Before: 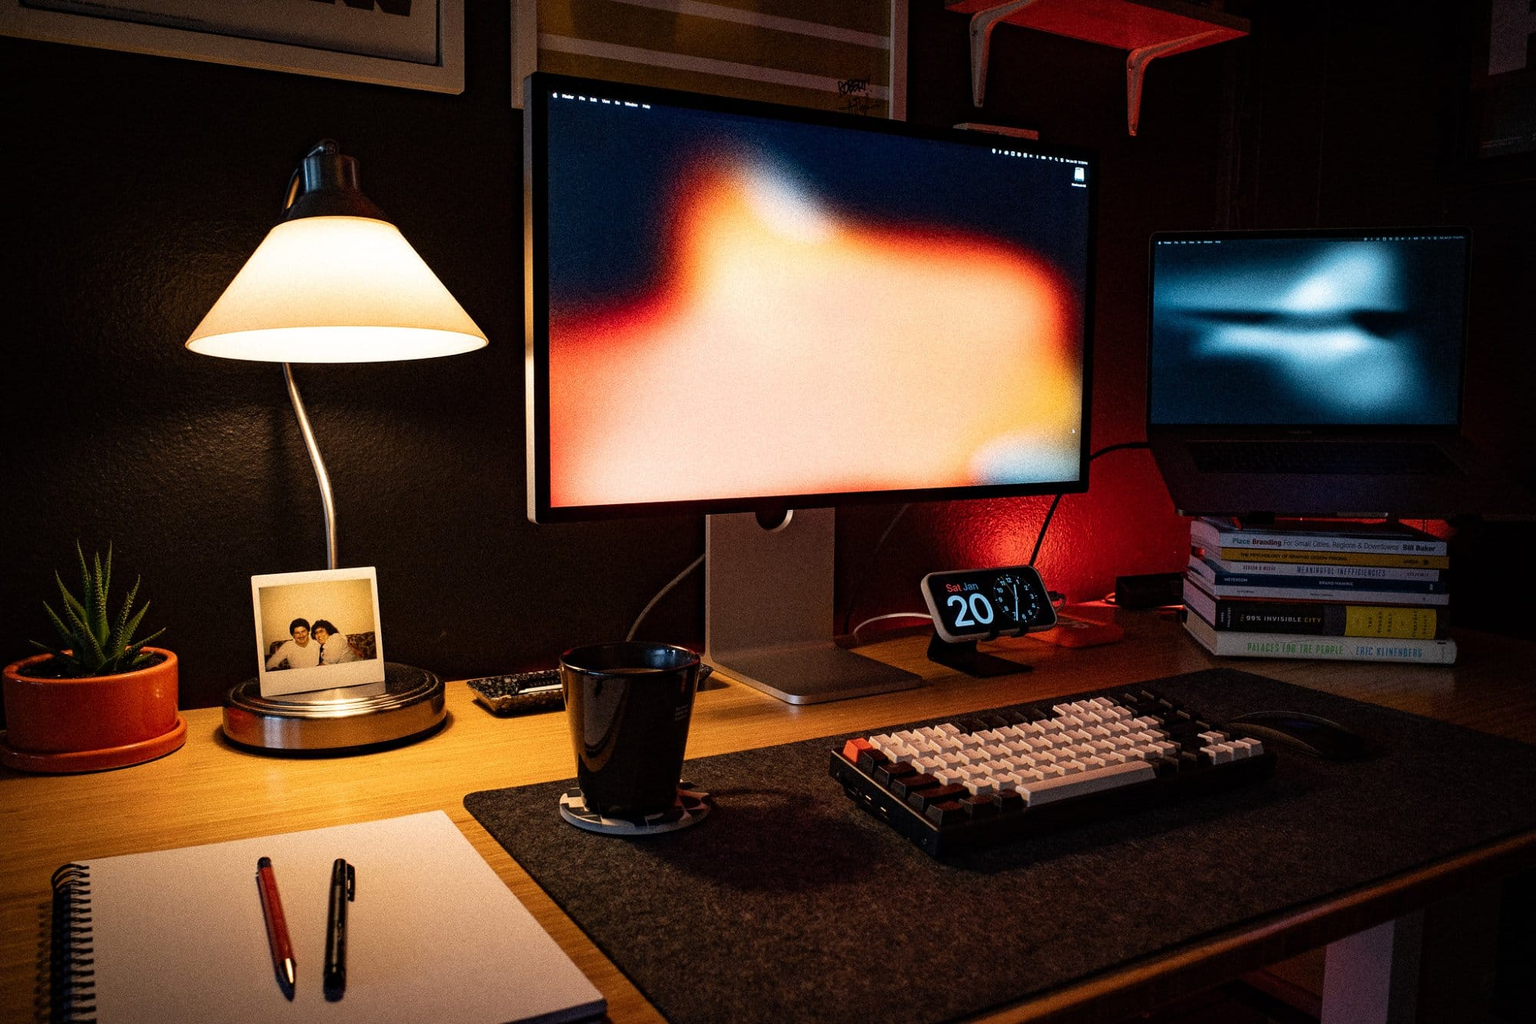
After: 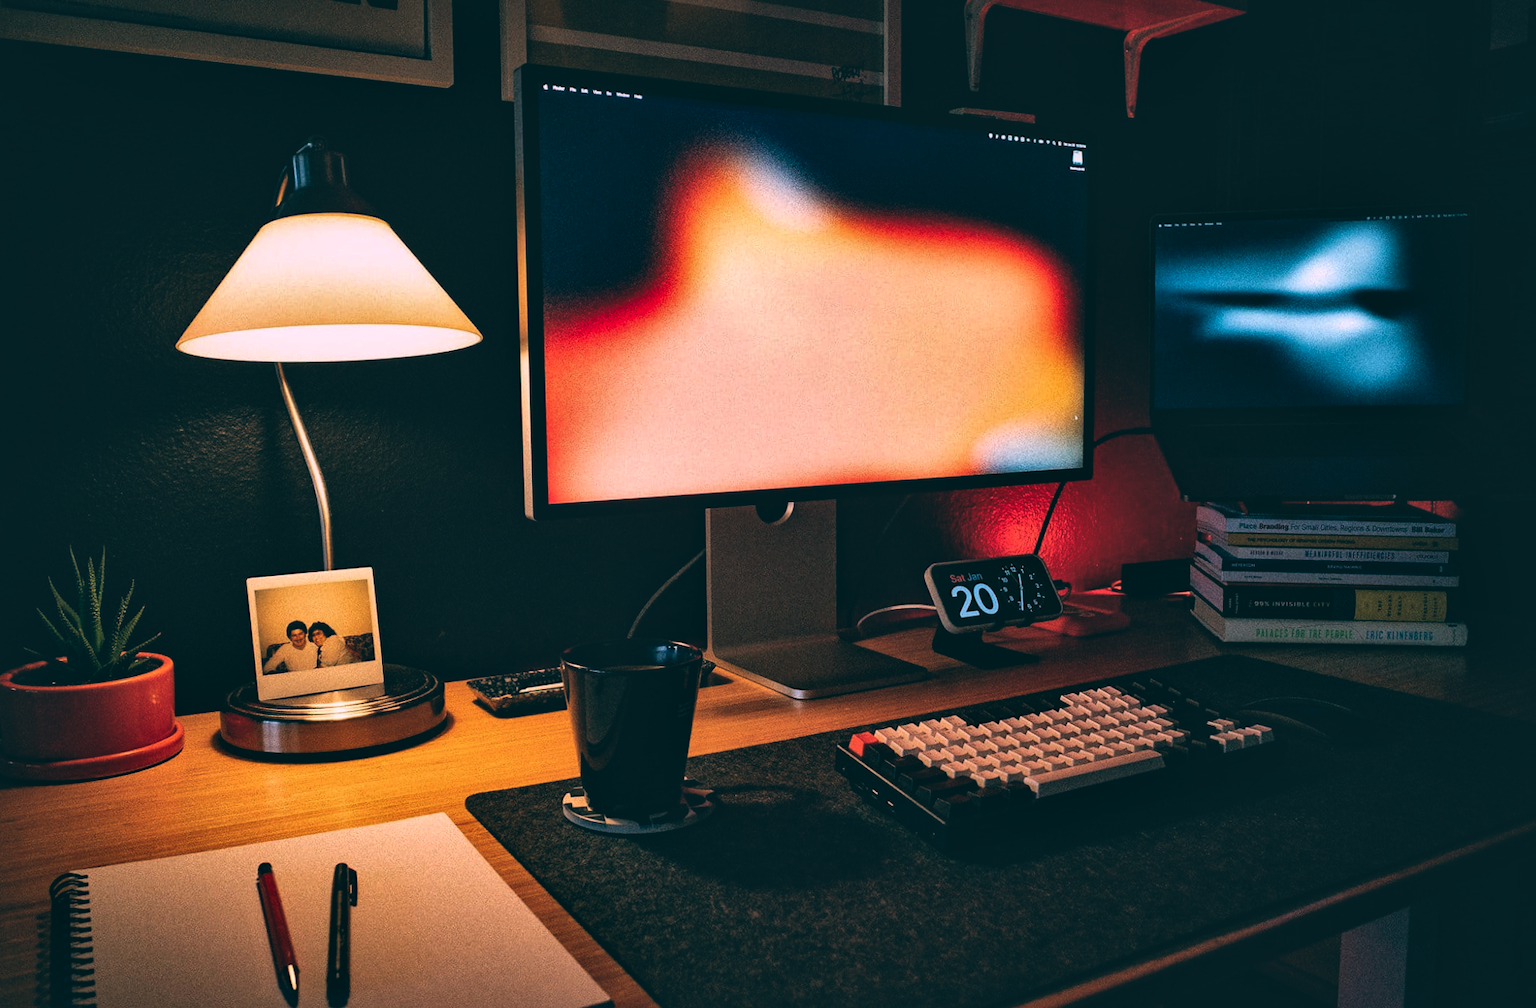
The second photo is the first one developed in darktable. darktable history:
color balance: lift [1.016, 0.983, 1, 1.017], gamma [0.78, 1.018, 1.043, 0.957], gain [0.786, 1.063, 0.937, 1.017], input saturation 118.26%, contrast 13.43%, contrast fulcrum 21.62%, output saturation 82.76%
rotate and perspective: rotation -1°, crop left 0.011, crop right 0.989, crop top 0.025, crop bottom 0.975
contrast brightness saturation: contrast -0.1, brightness 0.05, saturation 0.08
local contrast: mode bilateral grid, contrast 50, coarseness 50, detail 150%, midtone range 0.2
